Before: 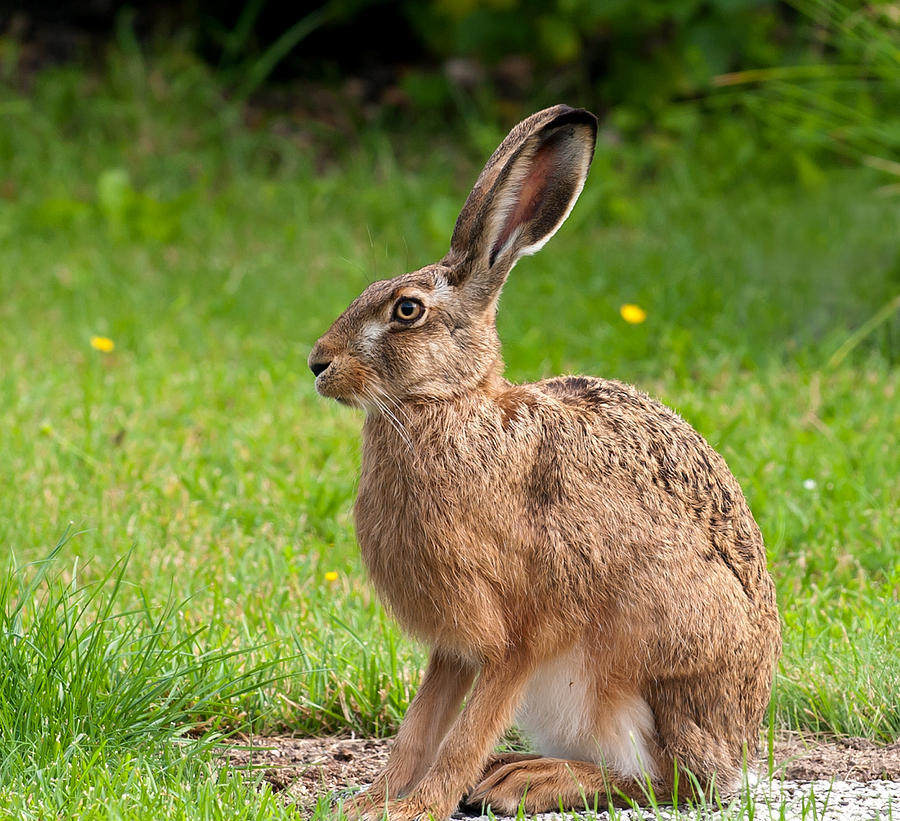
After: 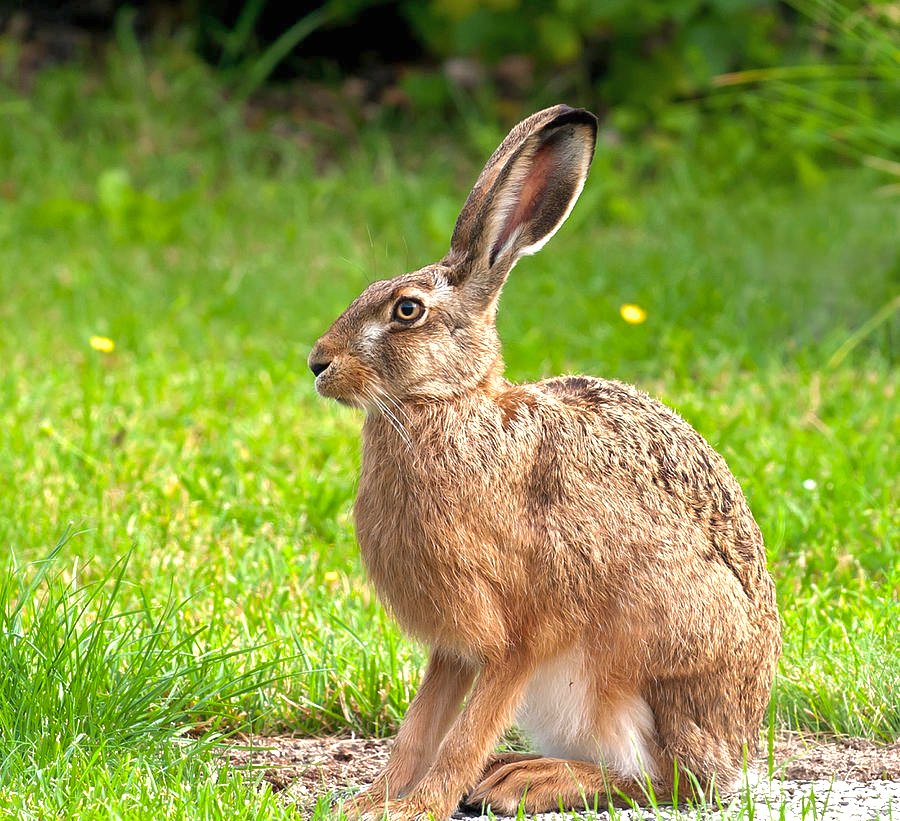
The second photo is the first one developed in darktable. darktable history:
exposure: black level correction 0, exposure 0.7 EV, compensate exposure bias true, compensate highlight preservation false
shadows and highlights: on, module defaults
